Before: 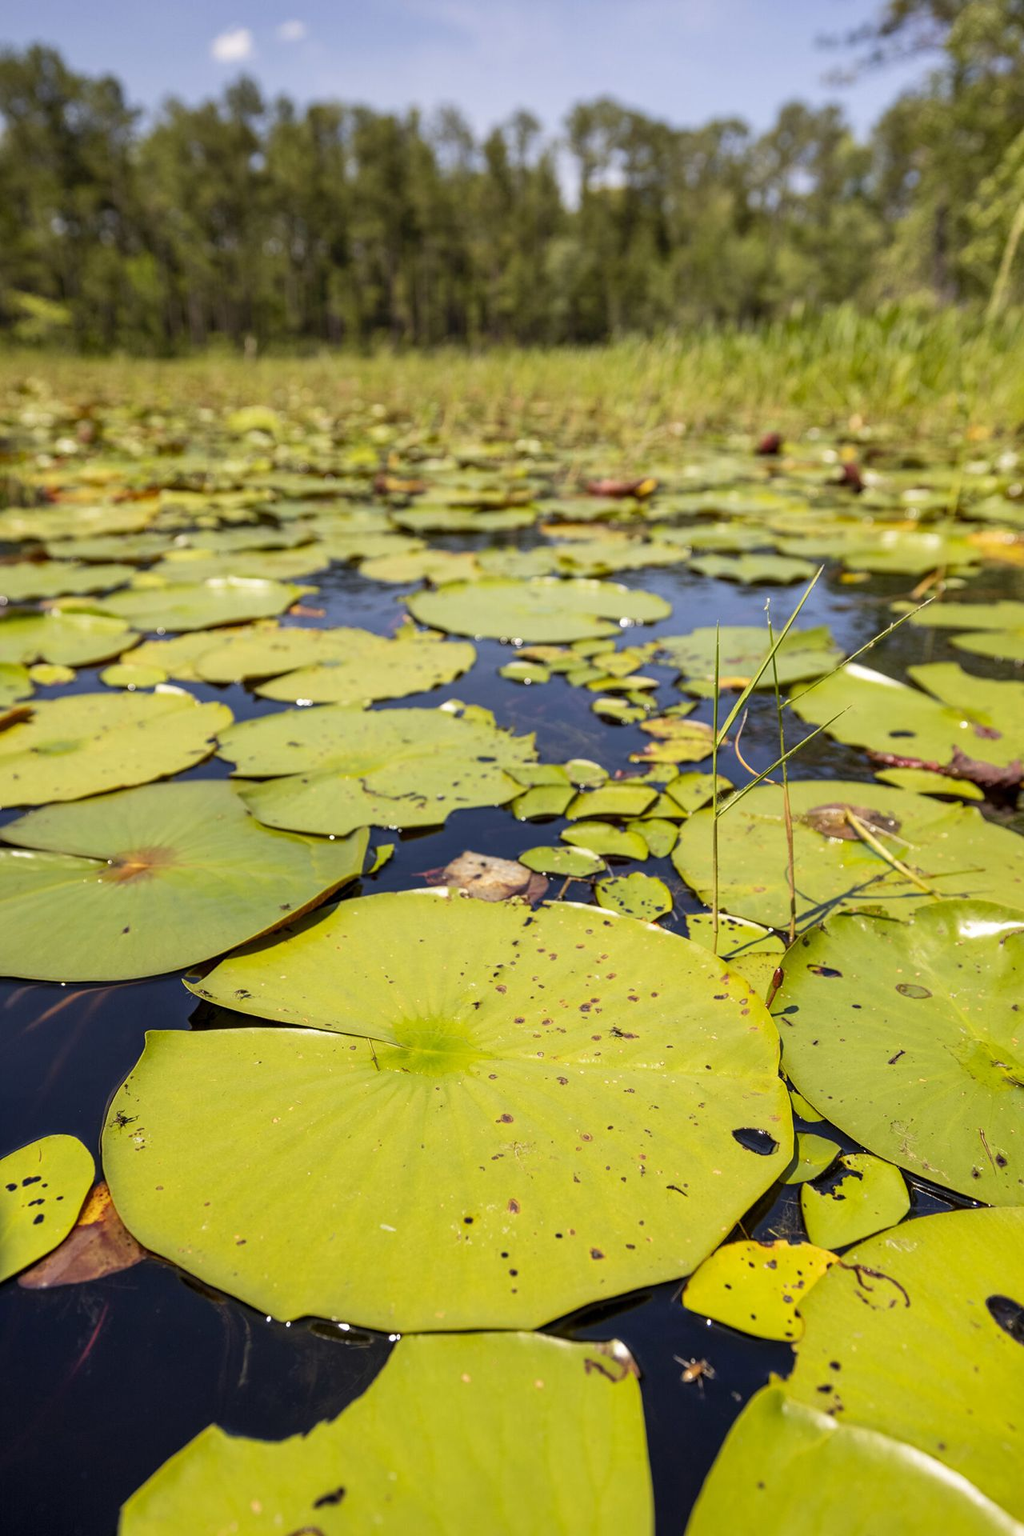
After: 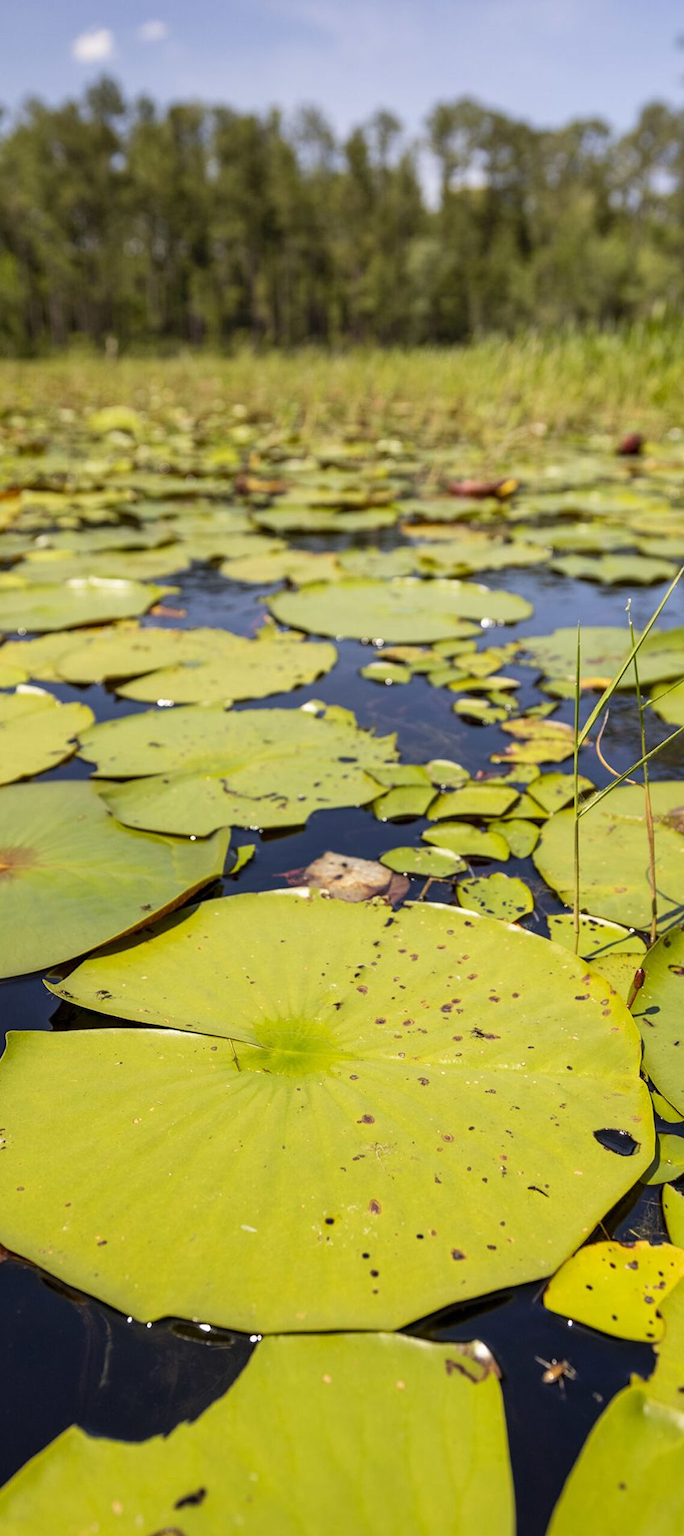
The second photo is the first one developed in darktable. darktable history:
crop and rotate: left 13.608%, right 19.521%
